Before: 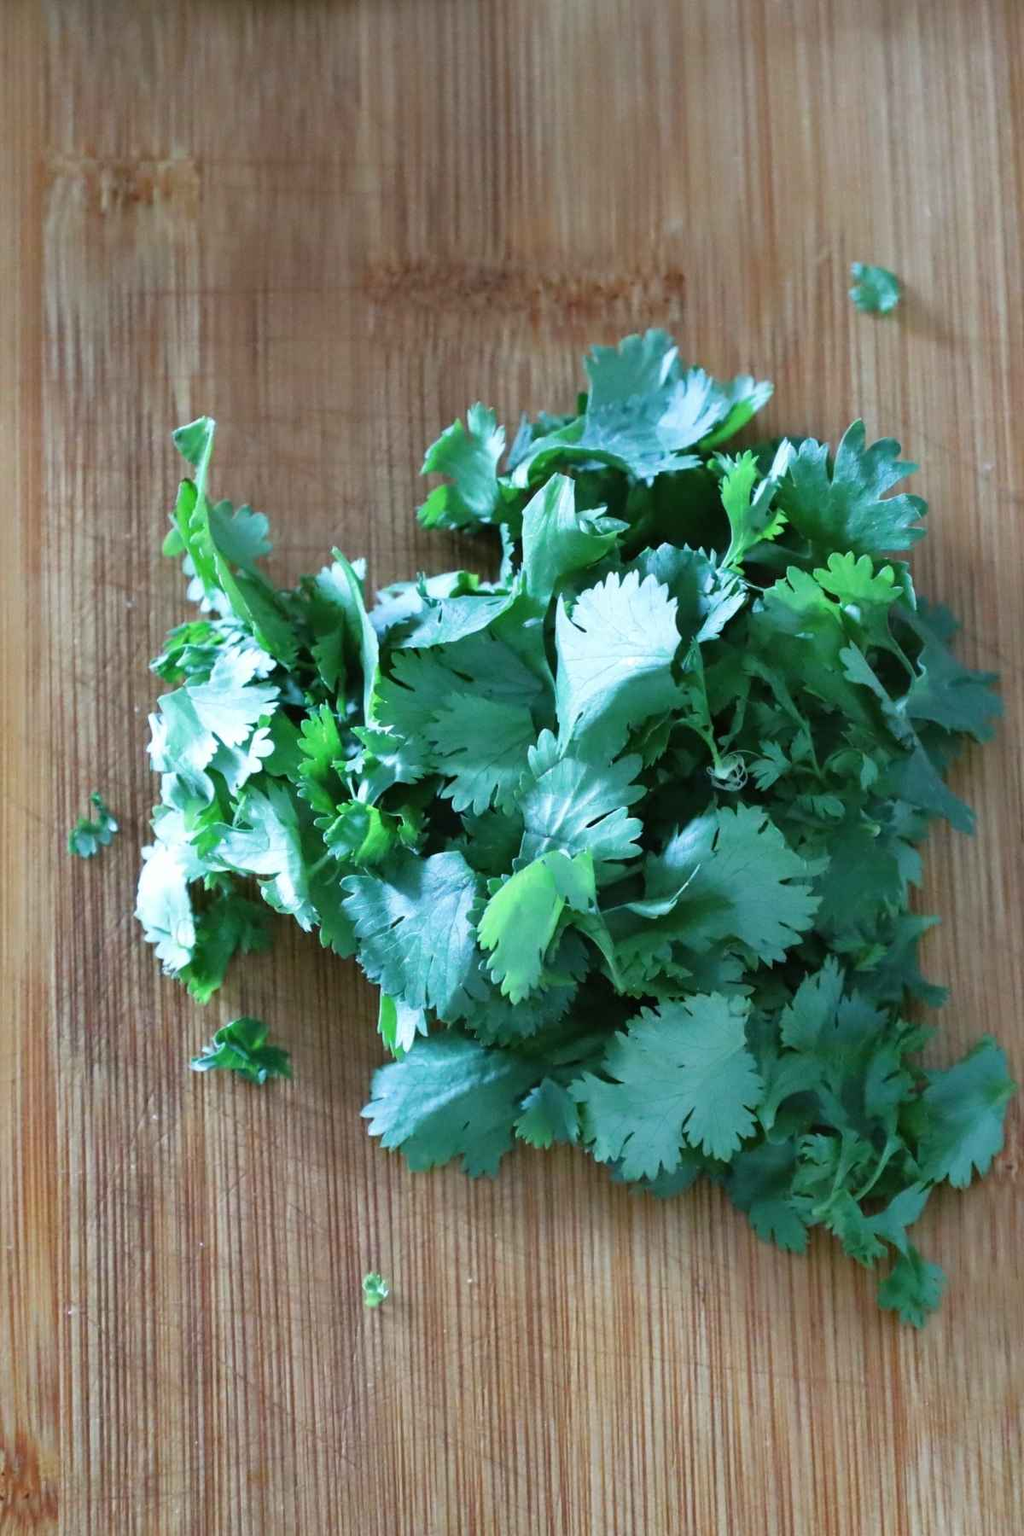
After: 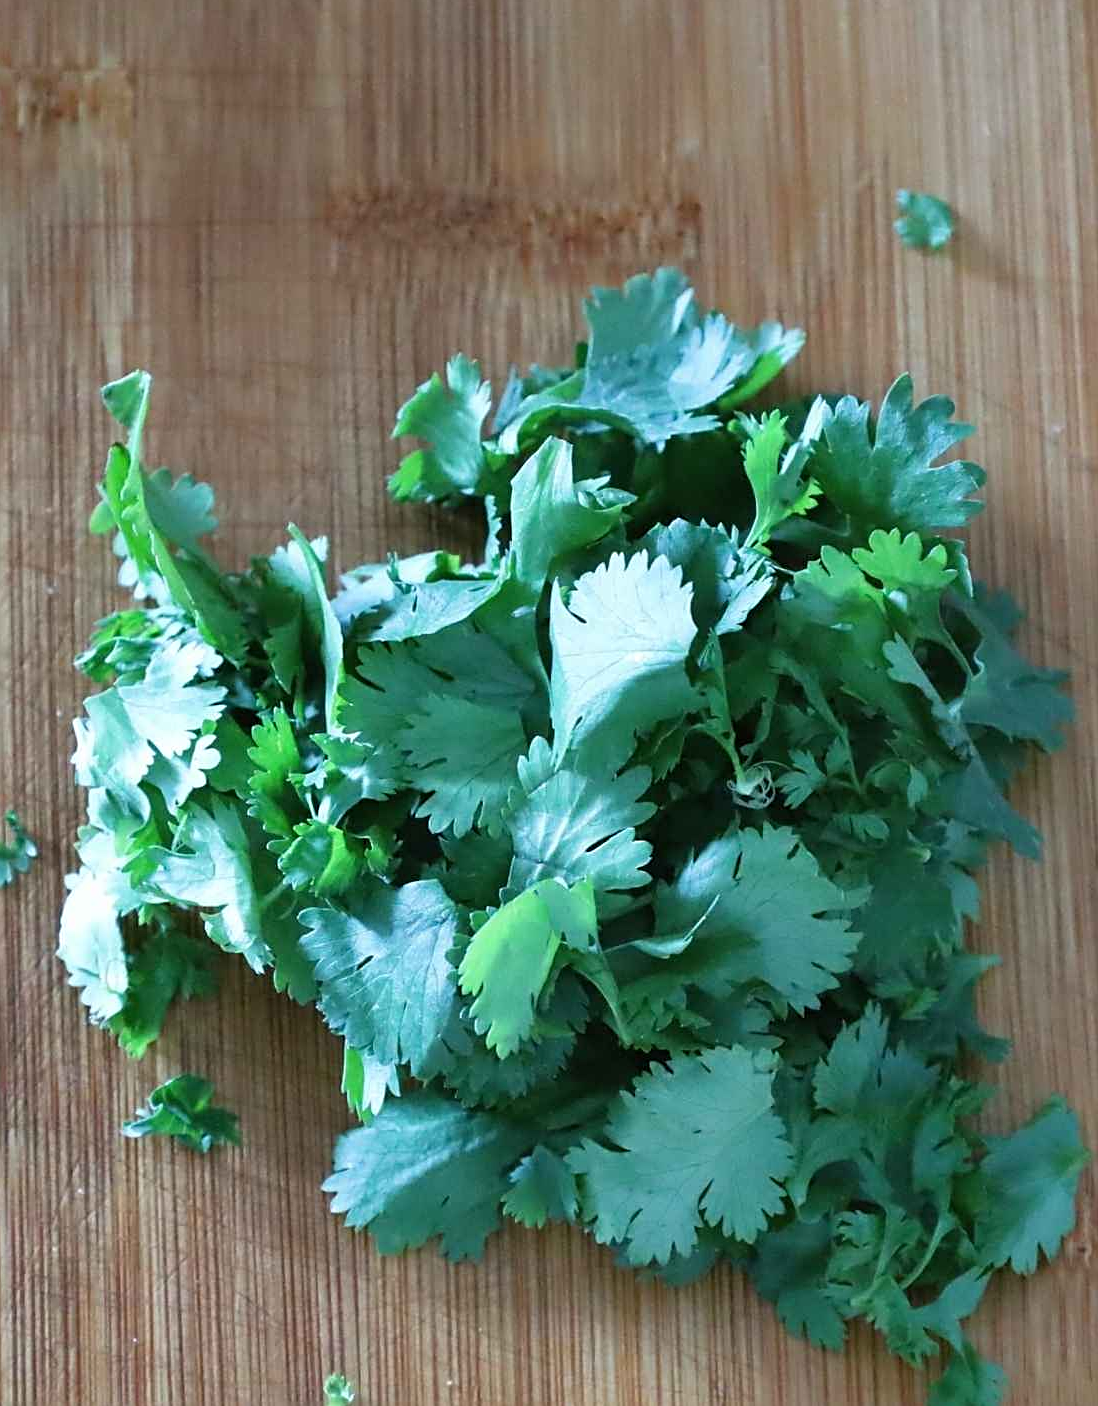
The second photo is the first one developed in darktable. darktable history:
sharpen: on, module defaults
crop: left 8.483%, top 6.56%, bottom 15.28%
